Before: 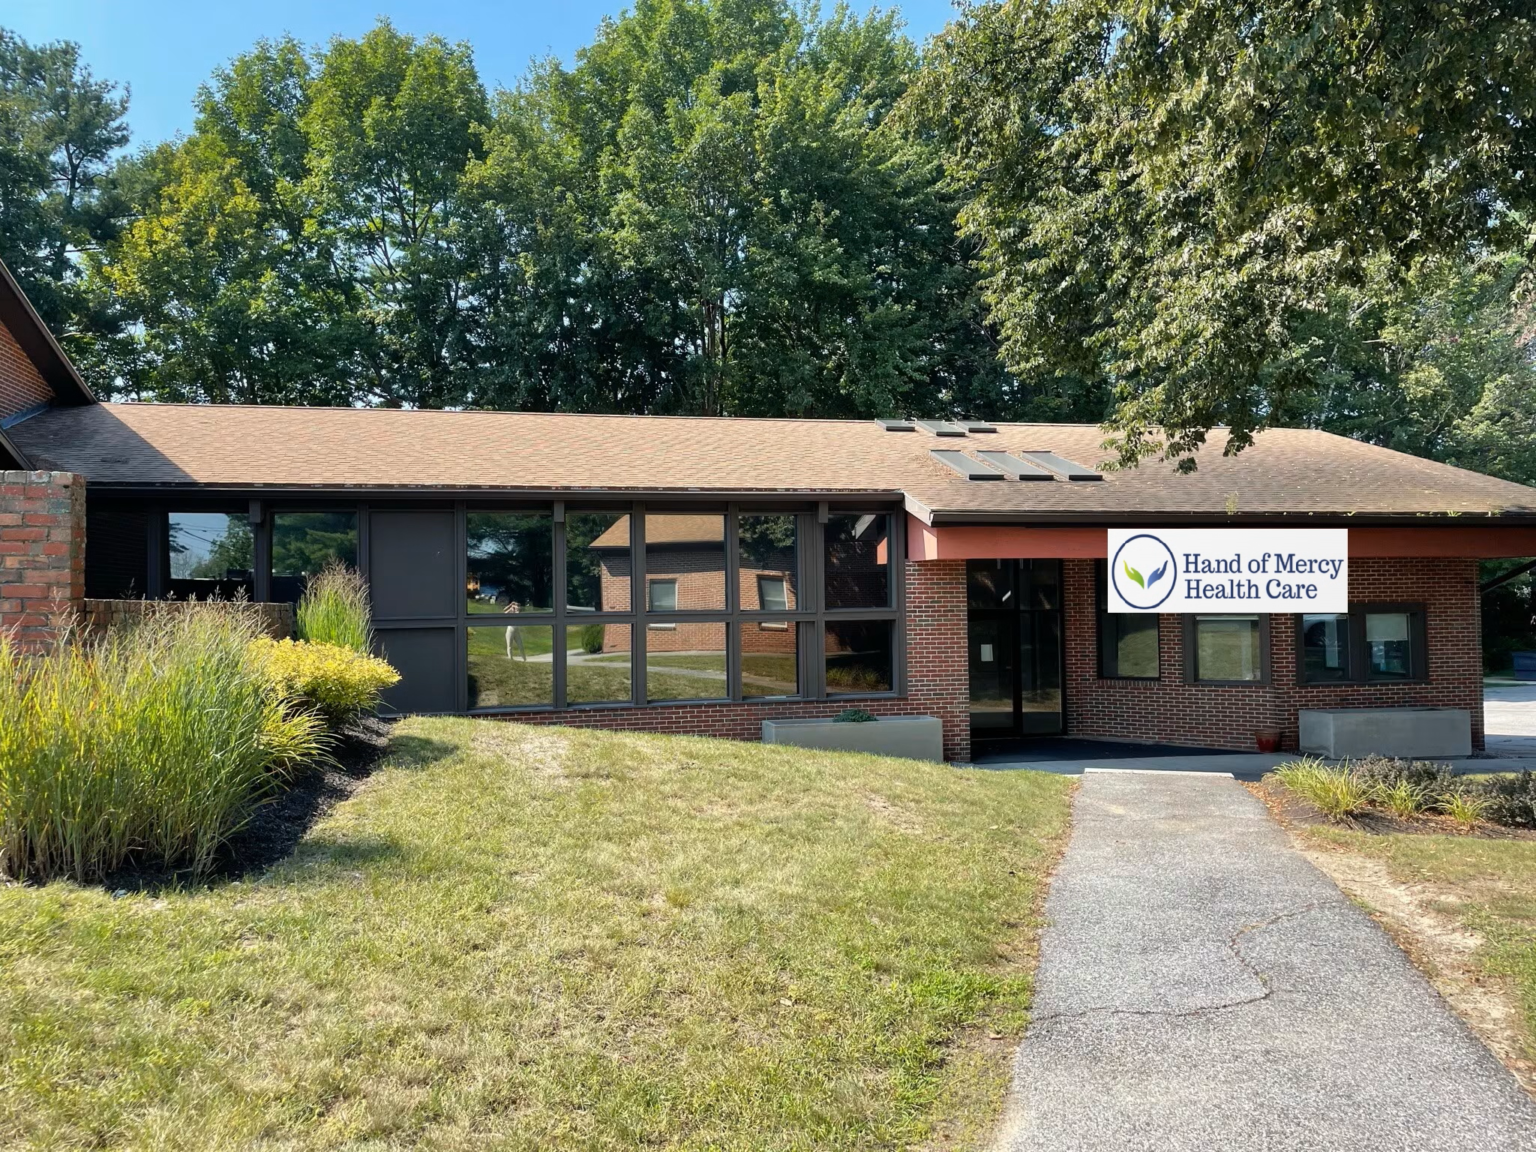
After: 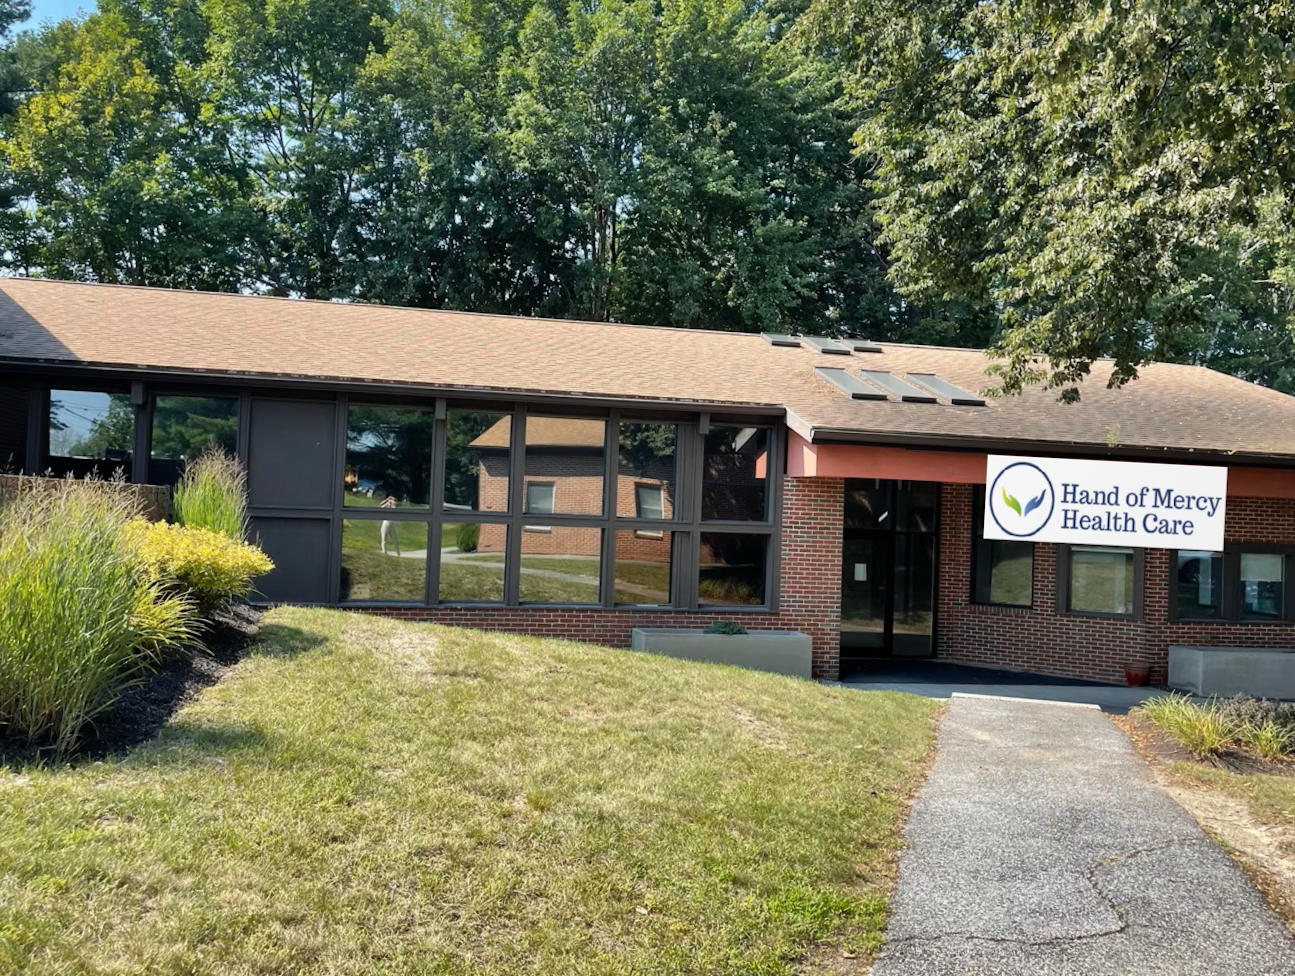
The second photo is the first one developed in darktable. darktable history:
shadows and highlights: shadows 58.87, highlights -60.47, soften with gaussian
crop and rotate: angle -3°, left 5.107%, top 5.193%, right 4.765%, bottom 4.26%
